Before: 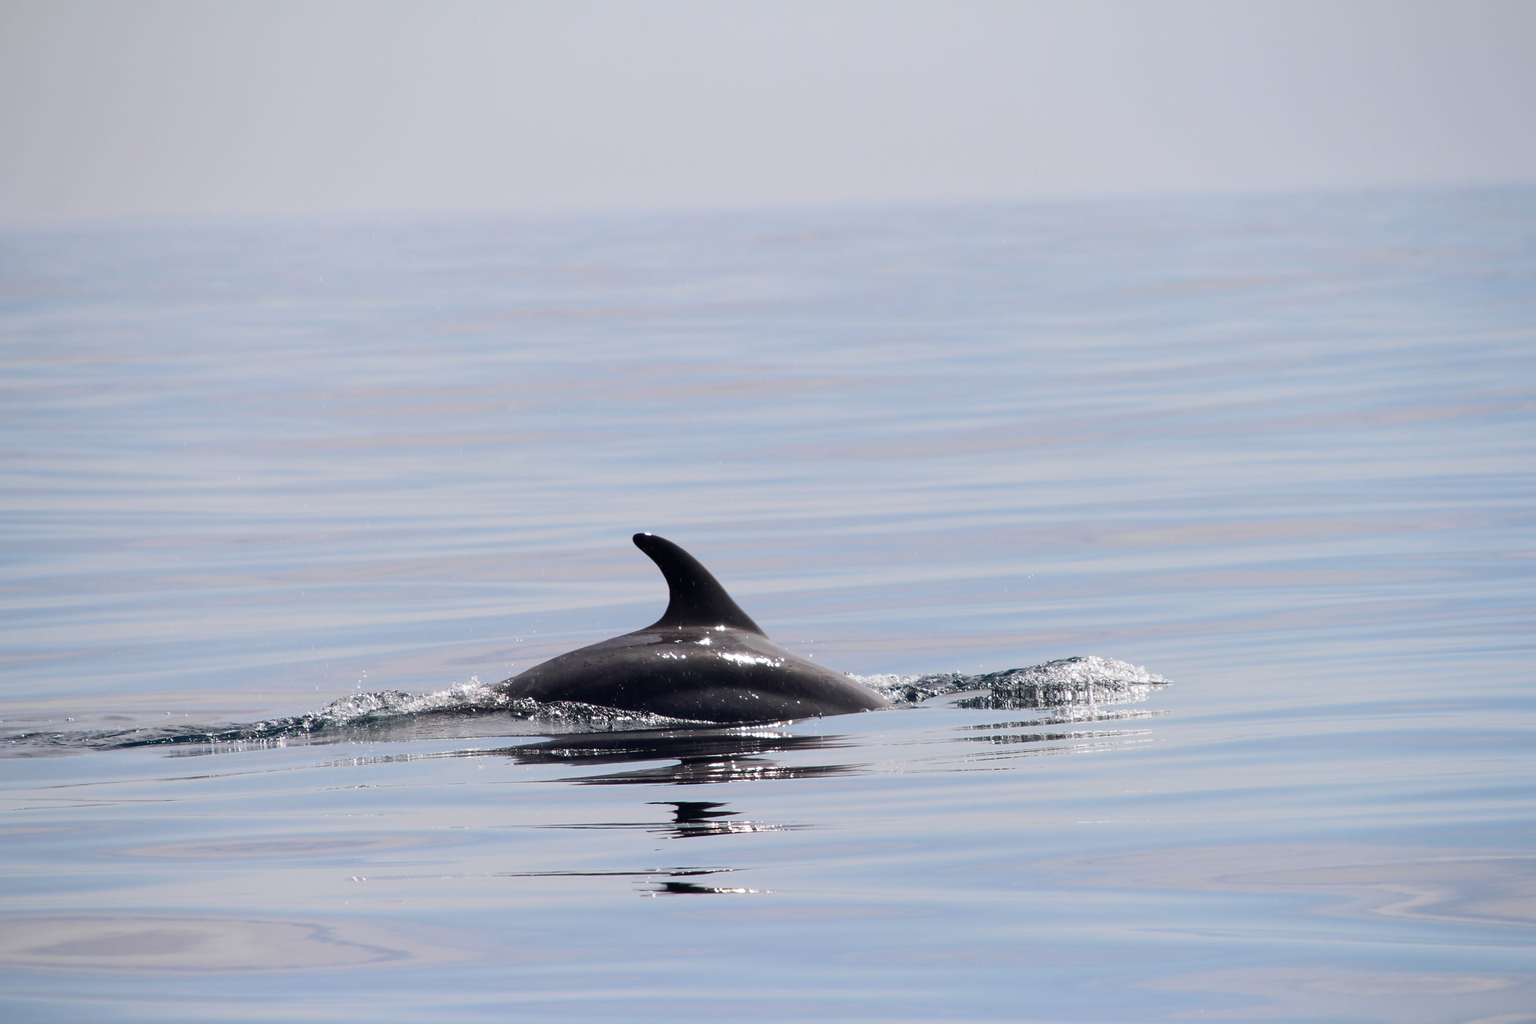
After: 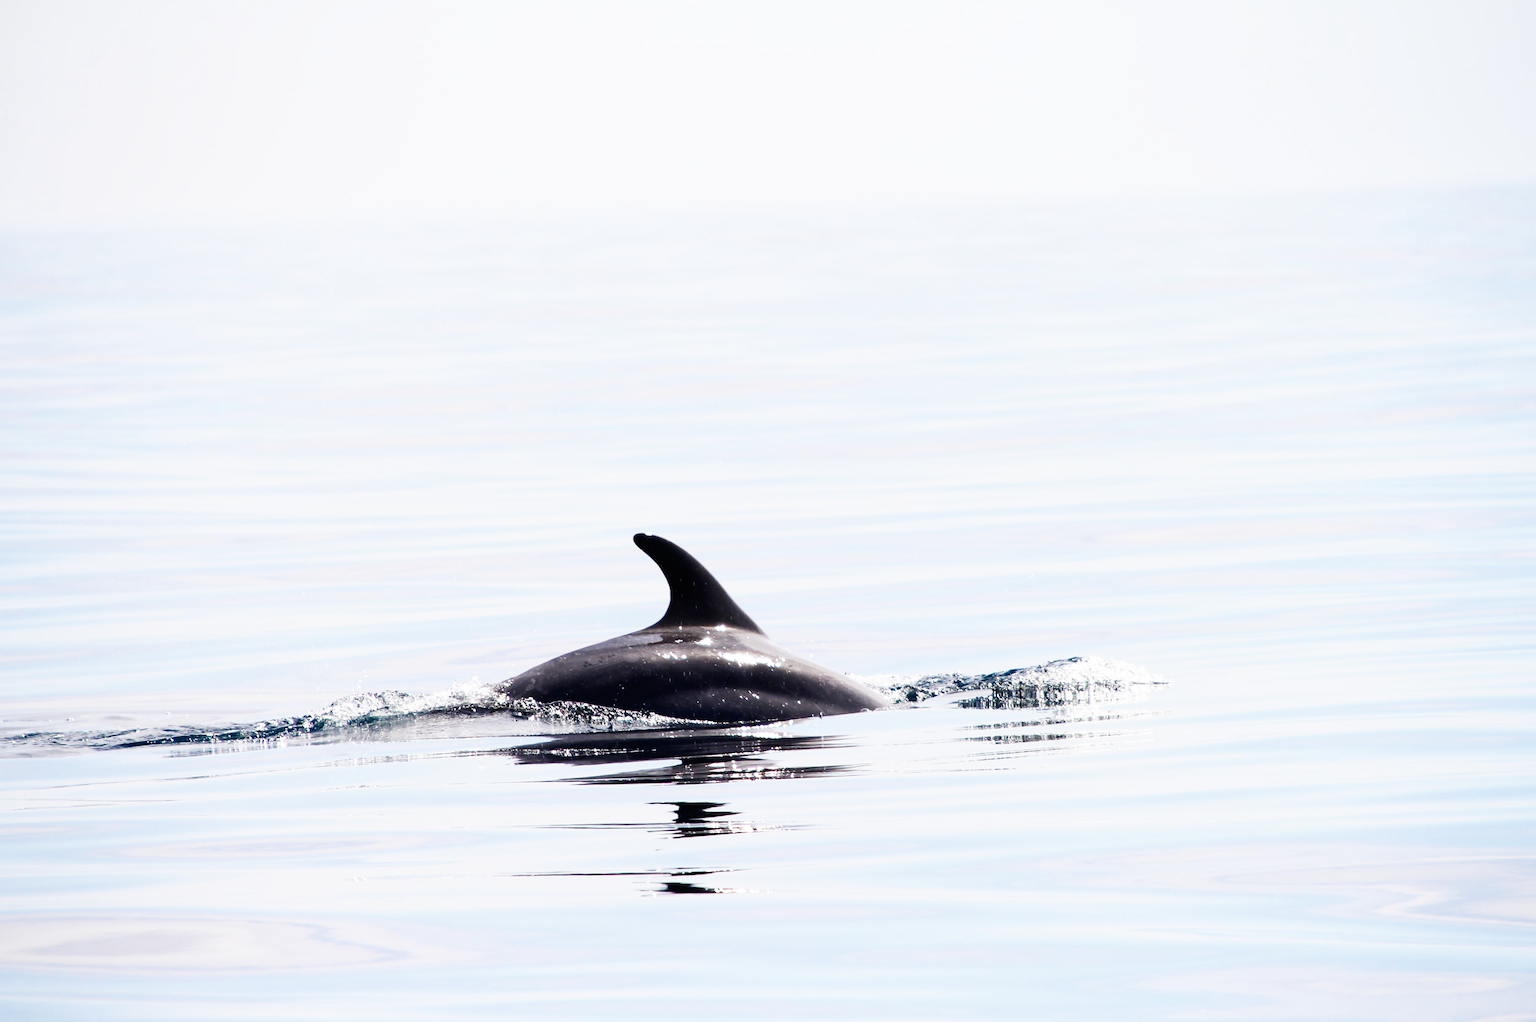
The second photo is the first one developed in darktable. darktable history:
color zones: curves: ch1 [(0, 0.469) (0.01, 0.469) (0.12, 0.446) (0.248, 0.469) (0.5, 0.5) (0.748, 0.5) (0.99, 0.469) (1, 0.469)]
base curve: curves: ch0 [(0, 0) (0.007, 0.004) (0.027, 0.03) (0.046, 0.07) (0.207, 0.54) (0.442, 0.872) (0.673, 0.972) (1, 1)], preserve colors none
crop: top 0.1%, bottom 0.096%
